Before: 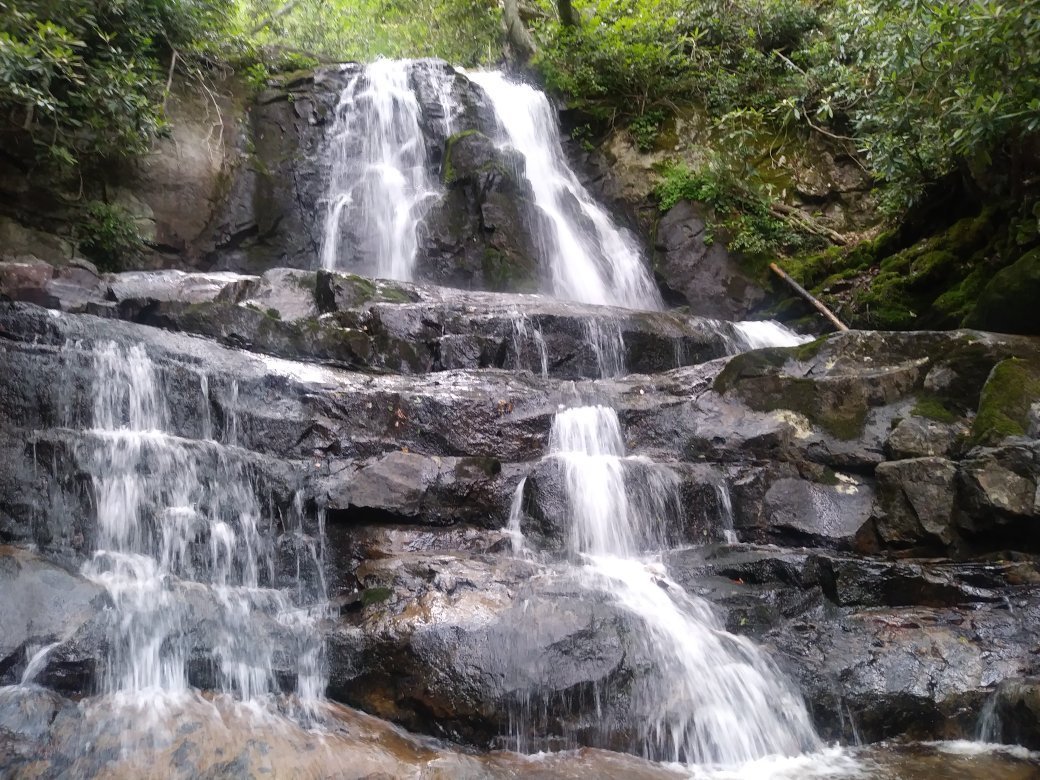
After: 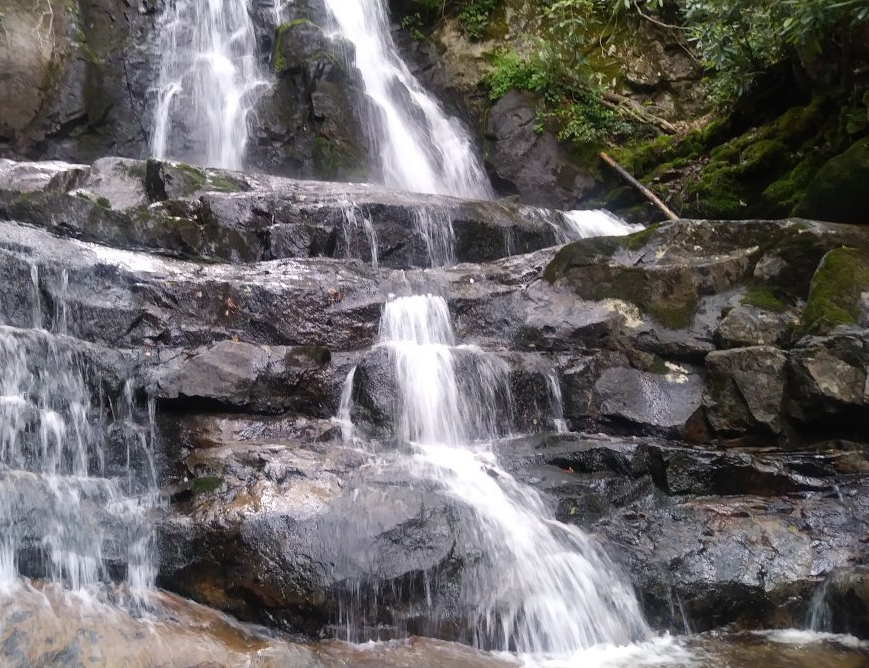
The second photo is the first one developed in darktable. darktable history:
crop: left 16.425%, top 14.314%
